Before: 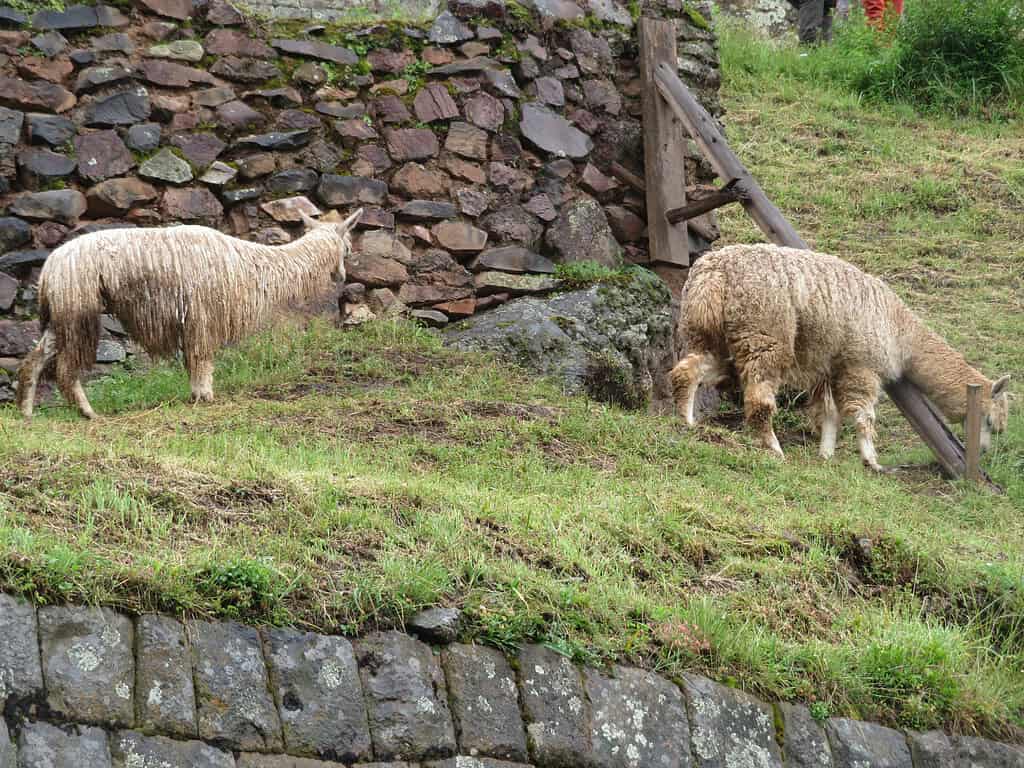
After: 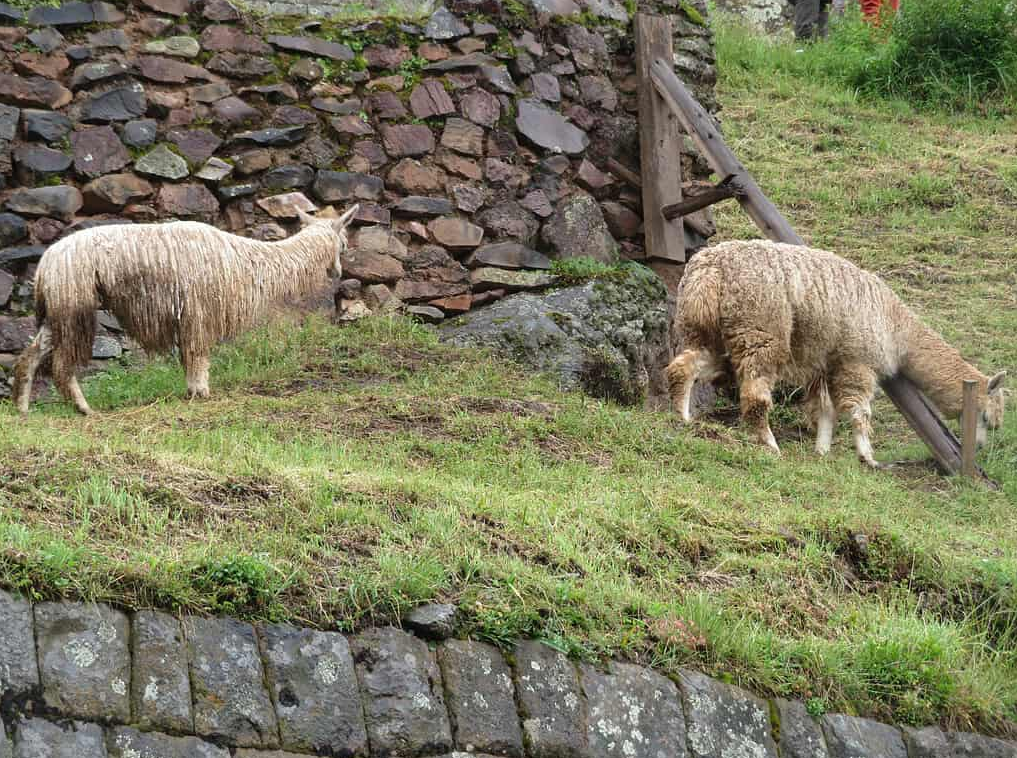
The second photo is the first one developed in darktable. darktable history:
crop: left 0.435%, top 0.58%, right 0.247%, bottom 0.63%
